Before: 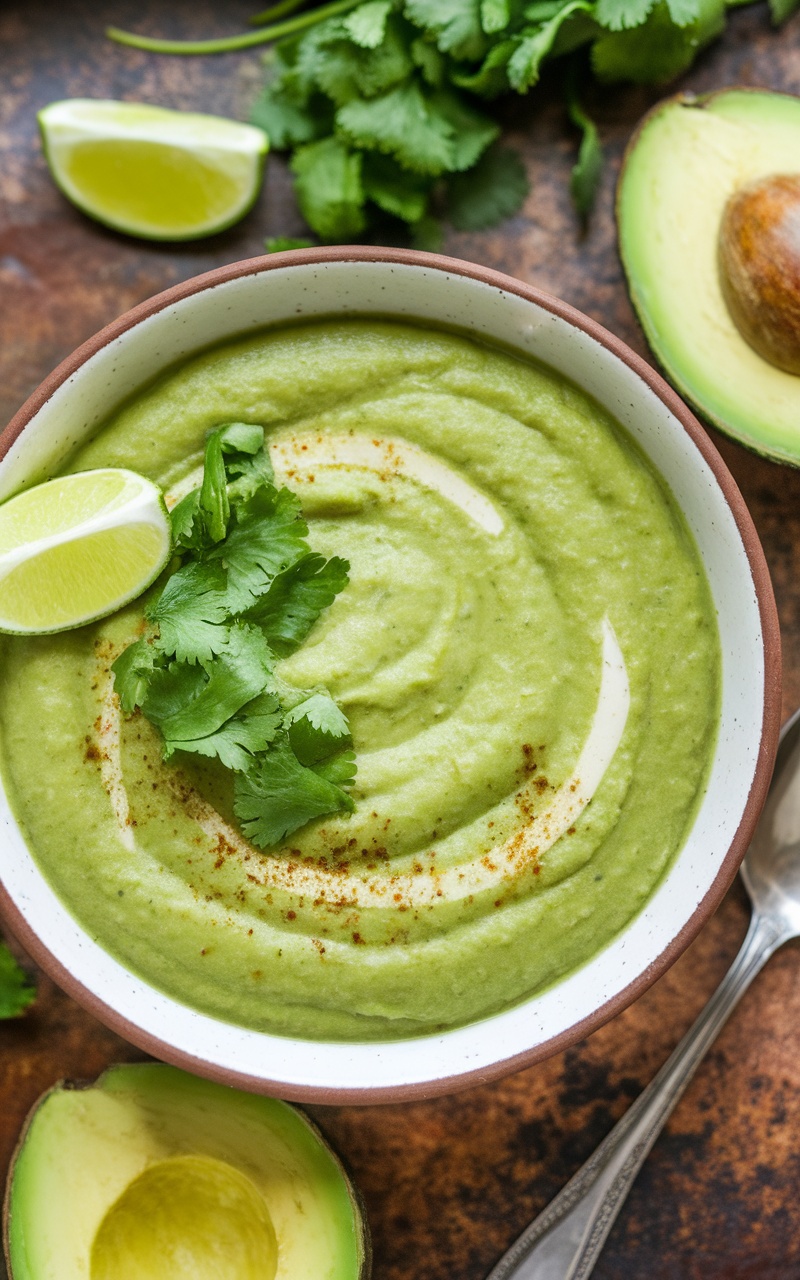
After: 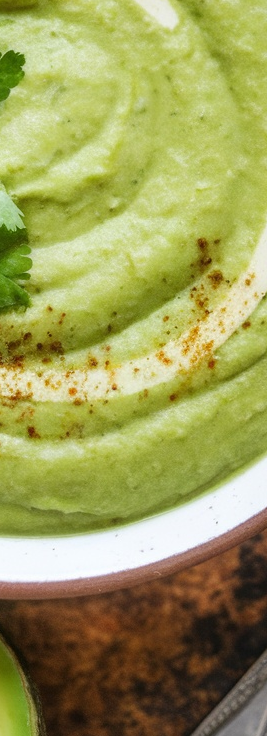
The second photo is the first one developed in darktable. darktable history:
crop: left 40.712%, top 39.583%, right 25.839%, bottom 2.879%
